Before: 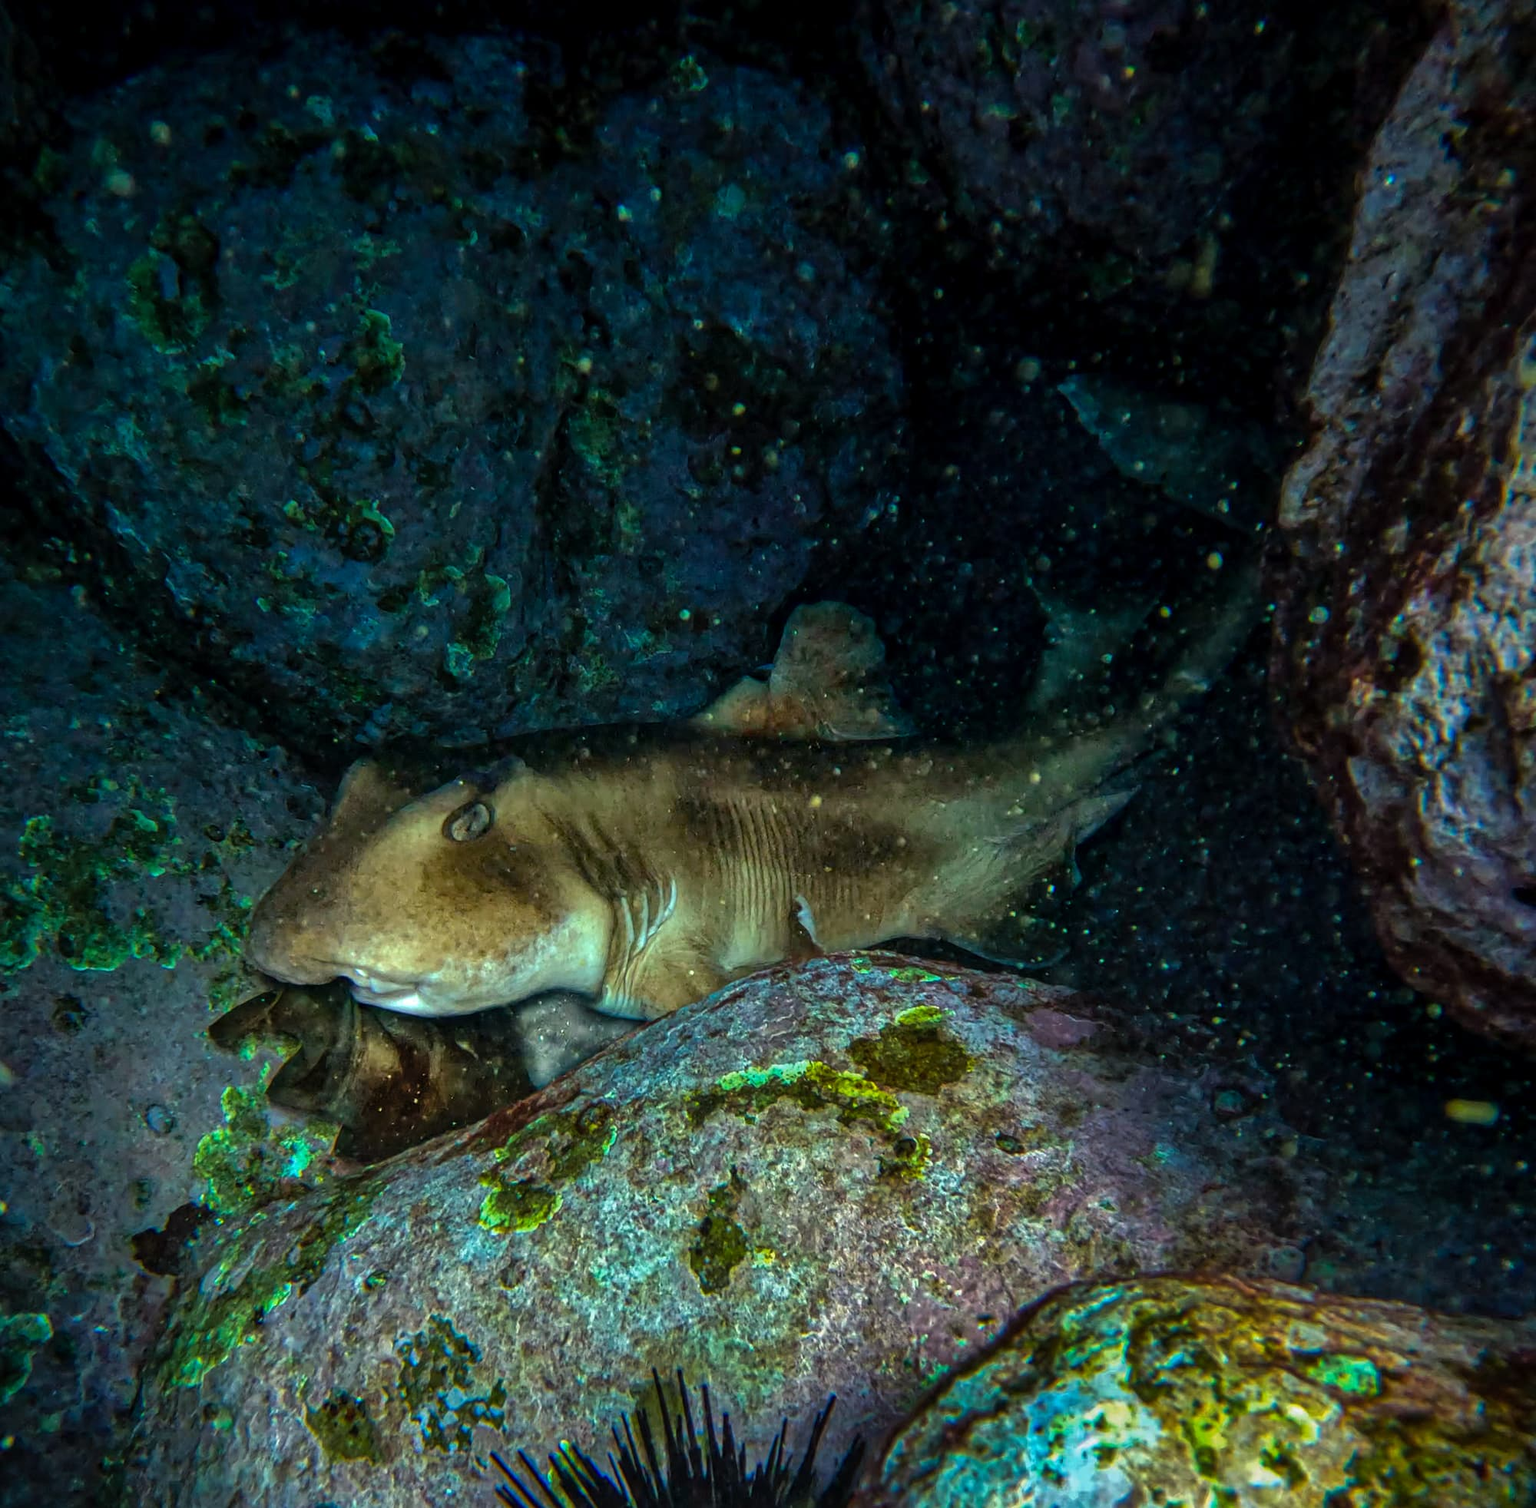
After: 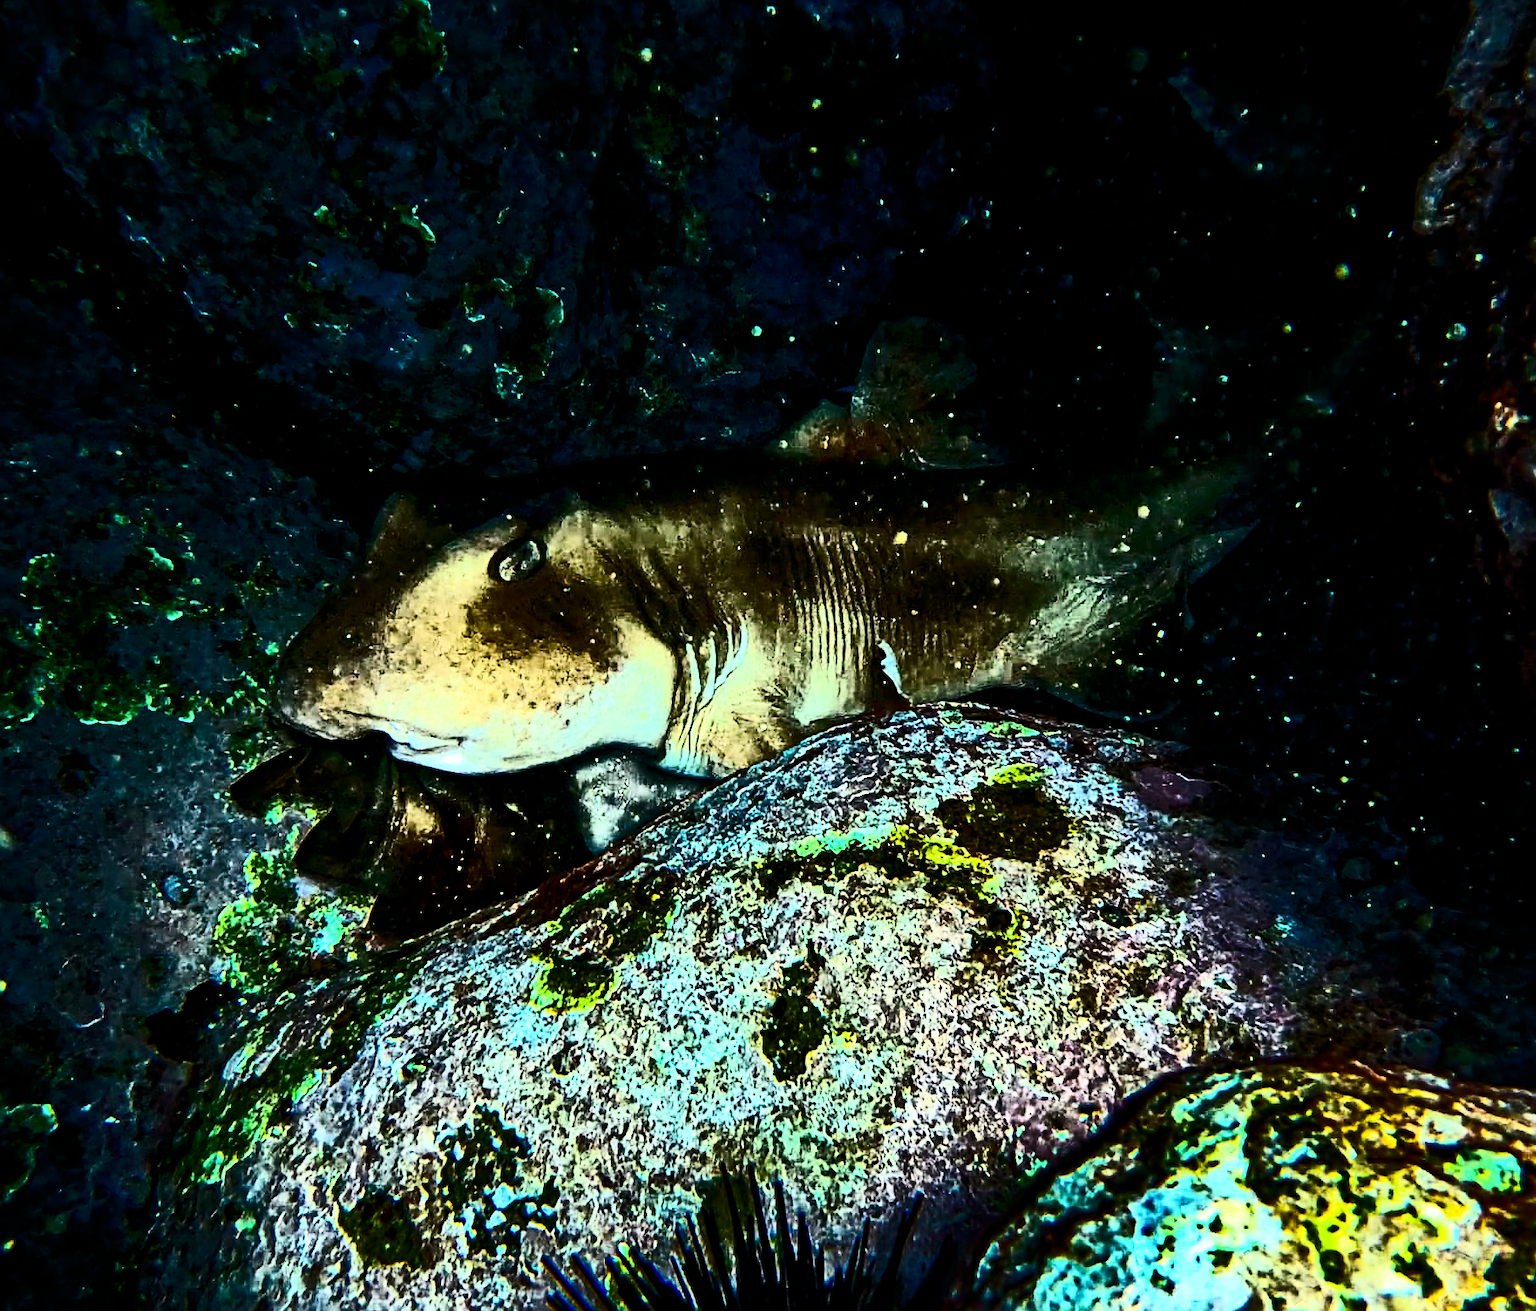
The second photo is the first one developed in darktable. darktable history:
crop: top 20.916%, right 9.437%, bottom 0.316%
contrast brightness saturation: contrast 0.93, brightness 0.2
filmic rgb: black relative exposure -8.79 EV, white relative exposure 4.98 EV, threshold 6 EV, target black luminance 0%, hardness 3.77, latitude 66.34%, contrast 0.822, highlights saturation mix 10%, shadows ↔ highlights balance 20%, add noise in highlights 0.1, color science v4 (2020), iterations of high-quality reconstruction 0, type of noise poissonian, enable highlight reconstruction true
tone equalizer: -8 EV -1.08 EV, -7 EV -1.01 EV, -6 EV -0.867 EV, -5 EV -0.578 EV, -3 EV 0.578 EV, -2 EV 0.867 EV, -1 EV 1.01 EV, +0 EV 1.08 EV, edges refinement/feathering 500, mask exposure compensation -1.57 EV, preserve details no
sharpen: amount 0.6
